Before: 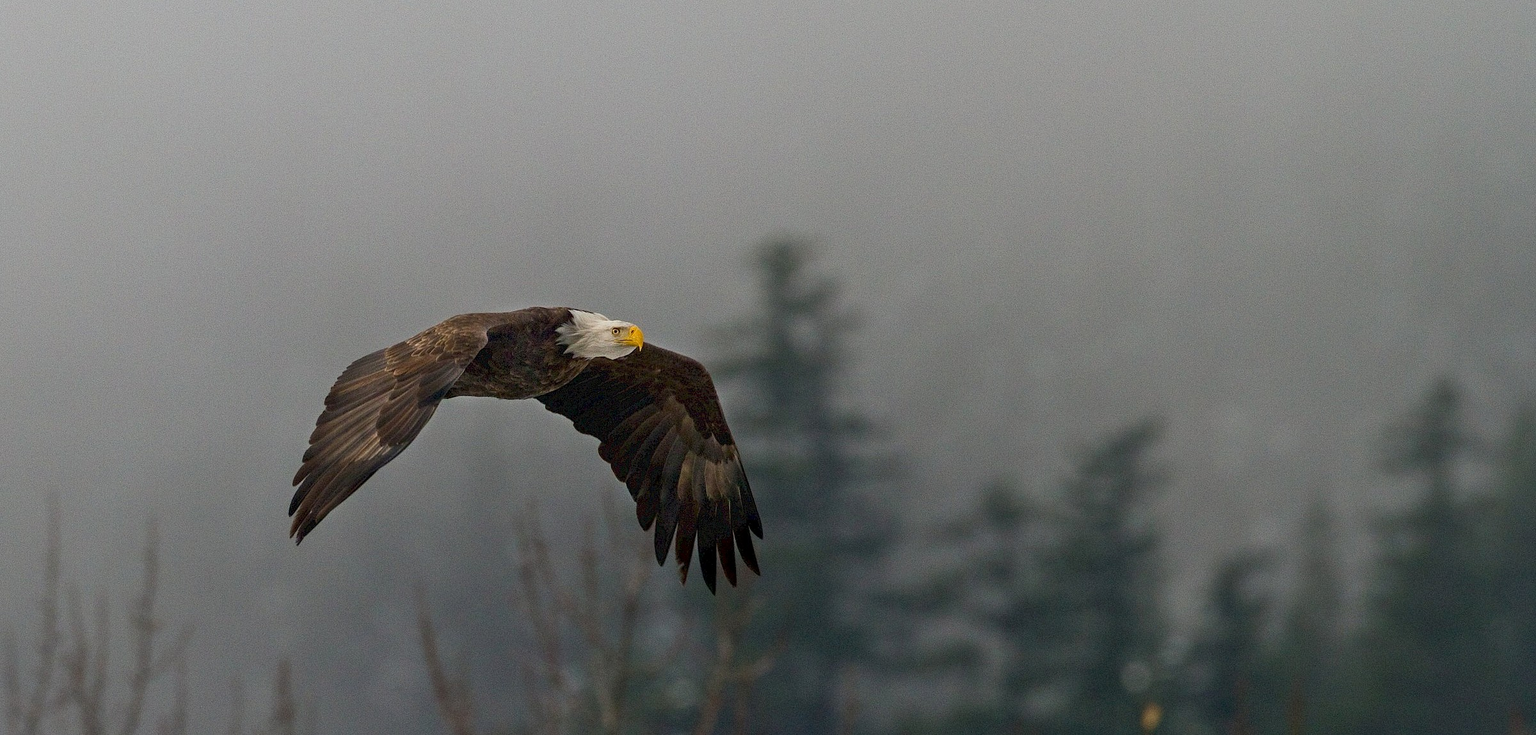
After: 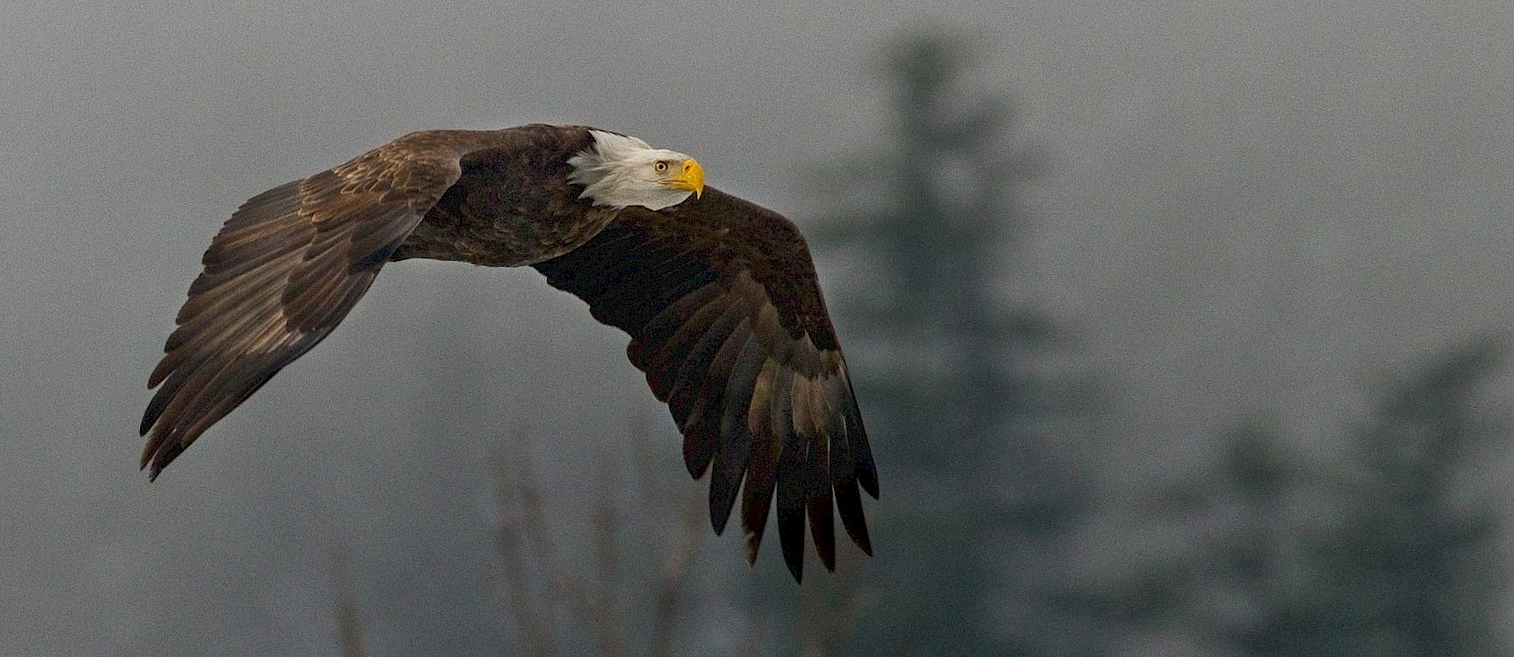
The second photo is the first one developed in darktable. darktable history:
rotate and perspective: rotation 2.17°, automatic cropping off
crop: left 13.312%, top 31.28%, right 24.627%, bottom 15.582%
